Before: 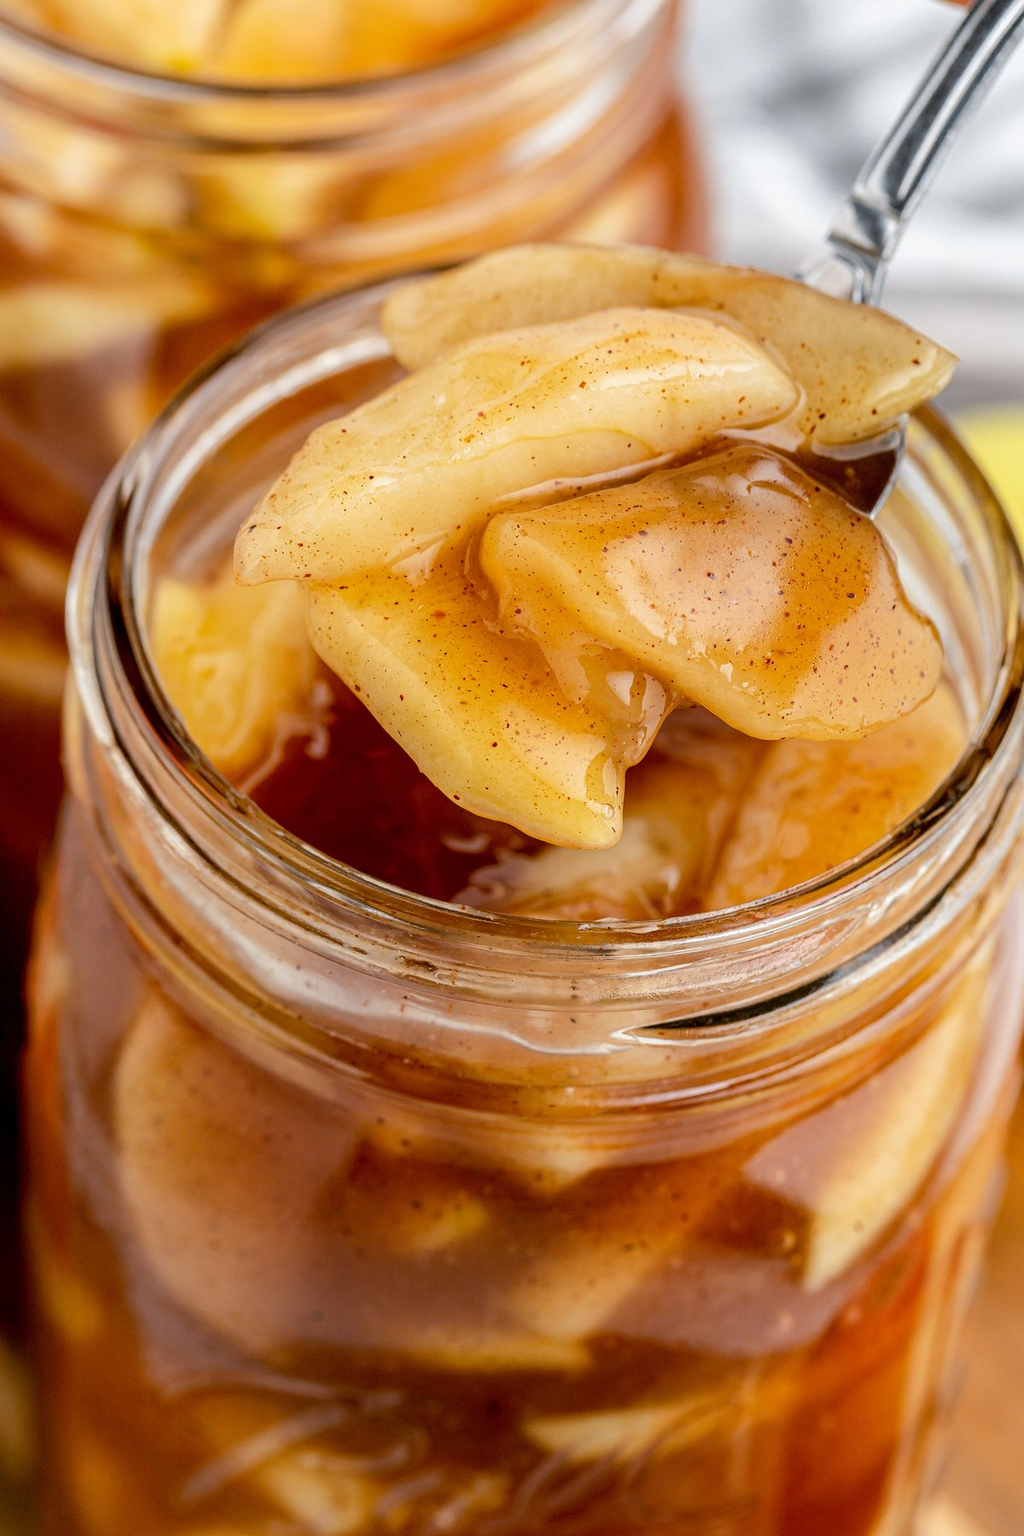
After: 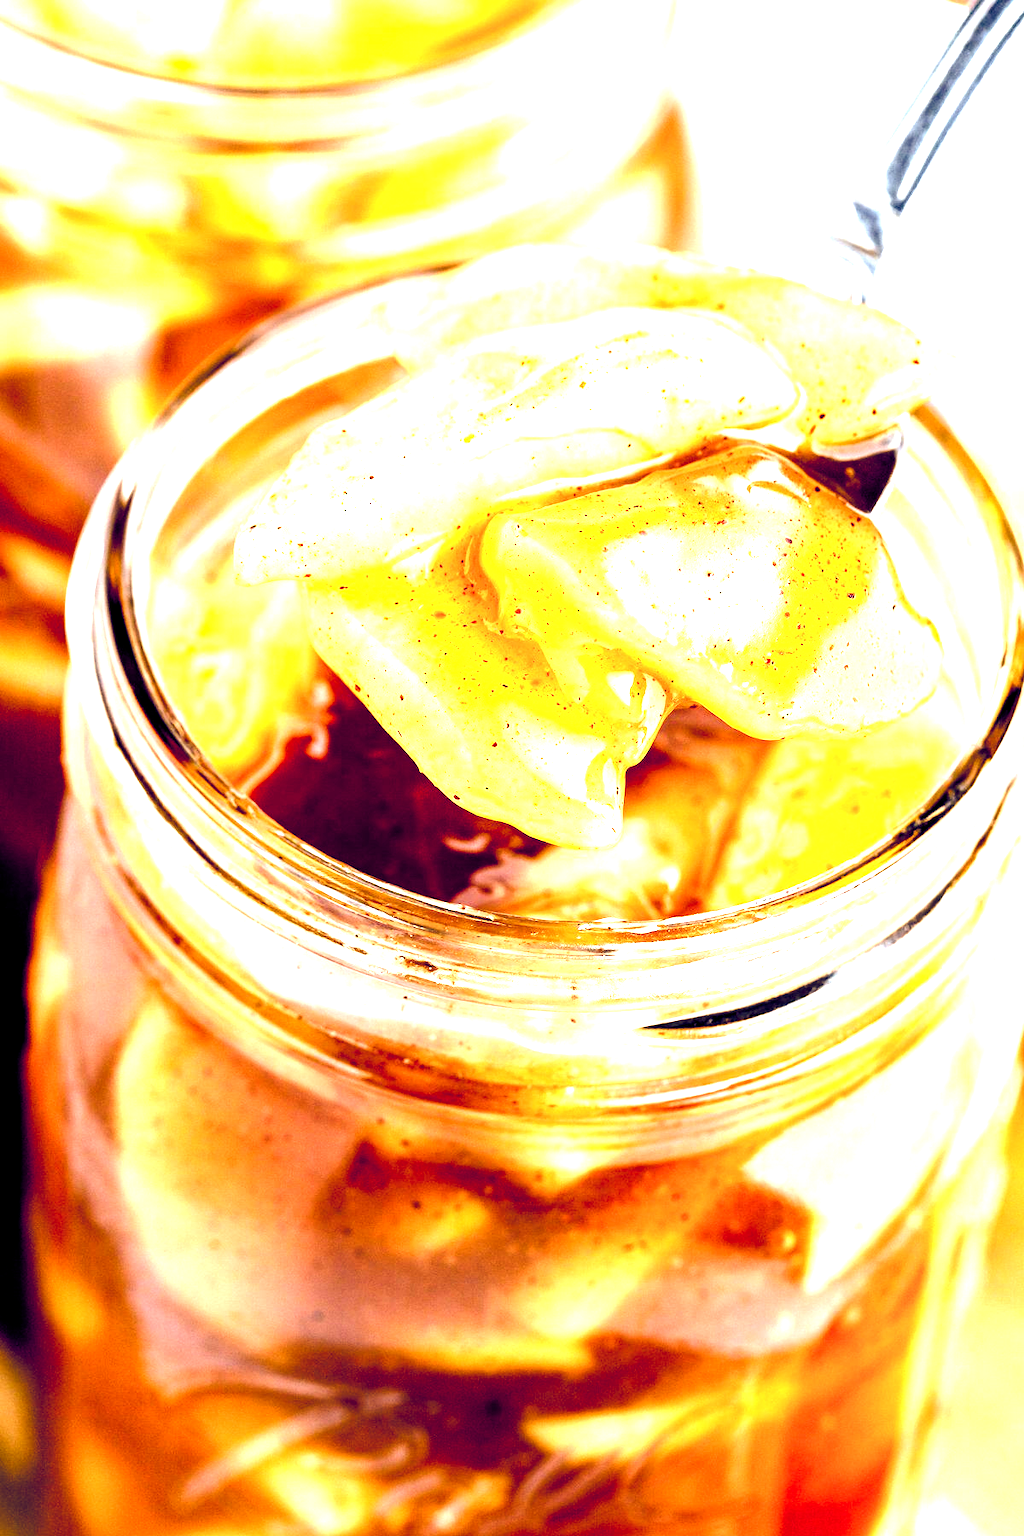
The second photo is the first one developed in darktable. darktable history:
color balance rgb: shadows lift › luminance -41.13%, shadows lift › chroma 14.13%, shadows lift › hue 260°, power › luminance -3.76%, power › chroma 0.56%, power › hue 40.37°, highlights gain › luminance 16.81%, highlights gain › chroma 2.94%, highlights gain › hue 260°, global offset › luminance -0.29%, global offset › chroma 0.31%, global offset › hue 260°, perceptual saturation grading › global saturation 20%, perceptual saturation grading › highlights -13.92%, perceptual saturation grading › shadows 50%
exposure: black level correction 0, exposure 1.45 EV, compensate exposure bias true, compensate highlight preservation false
tone equalizer: -8 EV -0.75 EV, -7 EV -0.7 EV, -6 EV -0.6 EV, -5 EV -0.4 EV, -3 EV 0.4 EV, -2 EV 0.6 EV, -1 EV 0.7 EV, +0 EV 0.75 EV, edges refinement/feathering 500, mask exposure compensation -1.57 EV, preserve details no
